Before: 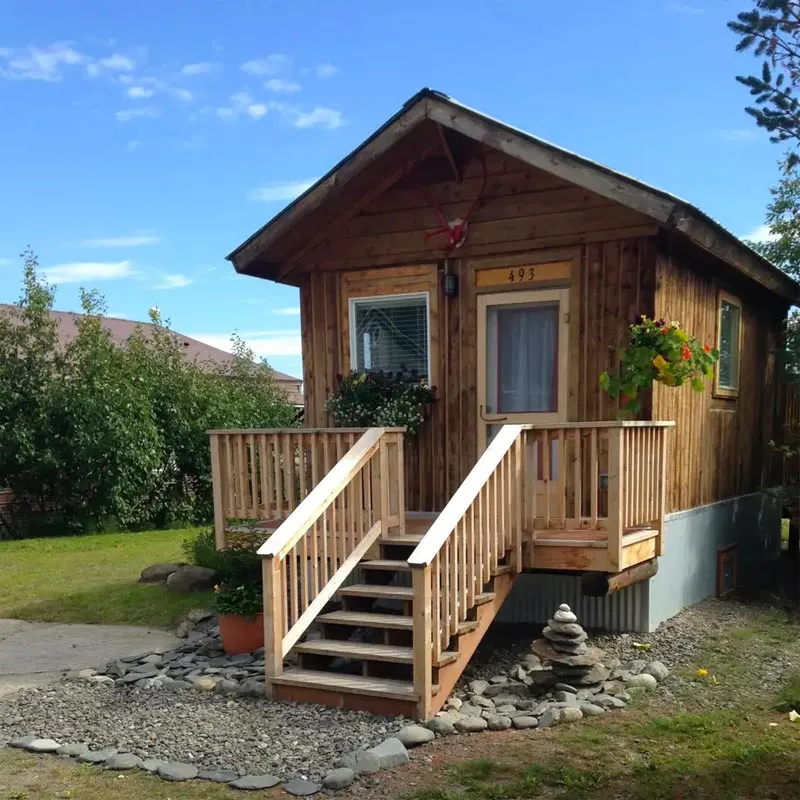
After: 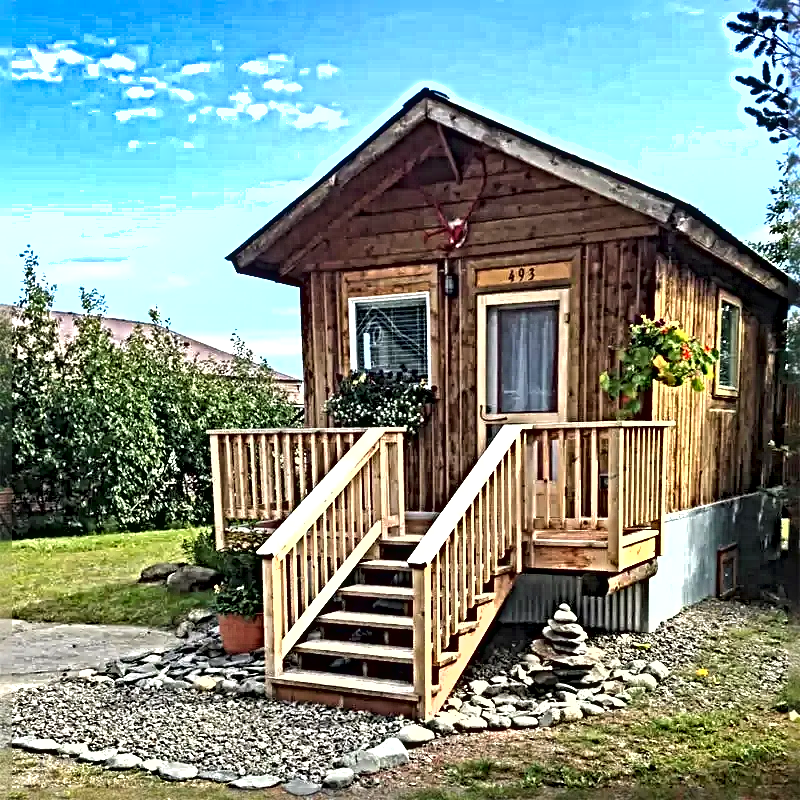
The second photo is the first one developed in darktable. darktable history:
white balance: red 1, blue 1
local contrast: highlights 99%, shadows 86%, detail 160%, midtone range 0.2
shadows and highlights: radius 108.52, shadows 23.73, highlights -59.32, low approximation 0.01, soften with gaussian
sharpen: radius 6.3, amount 1.8, threshold 0
exposure: exposure 0.95 EV, compensate highlight preservation false
